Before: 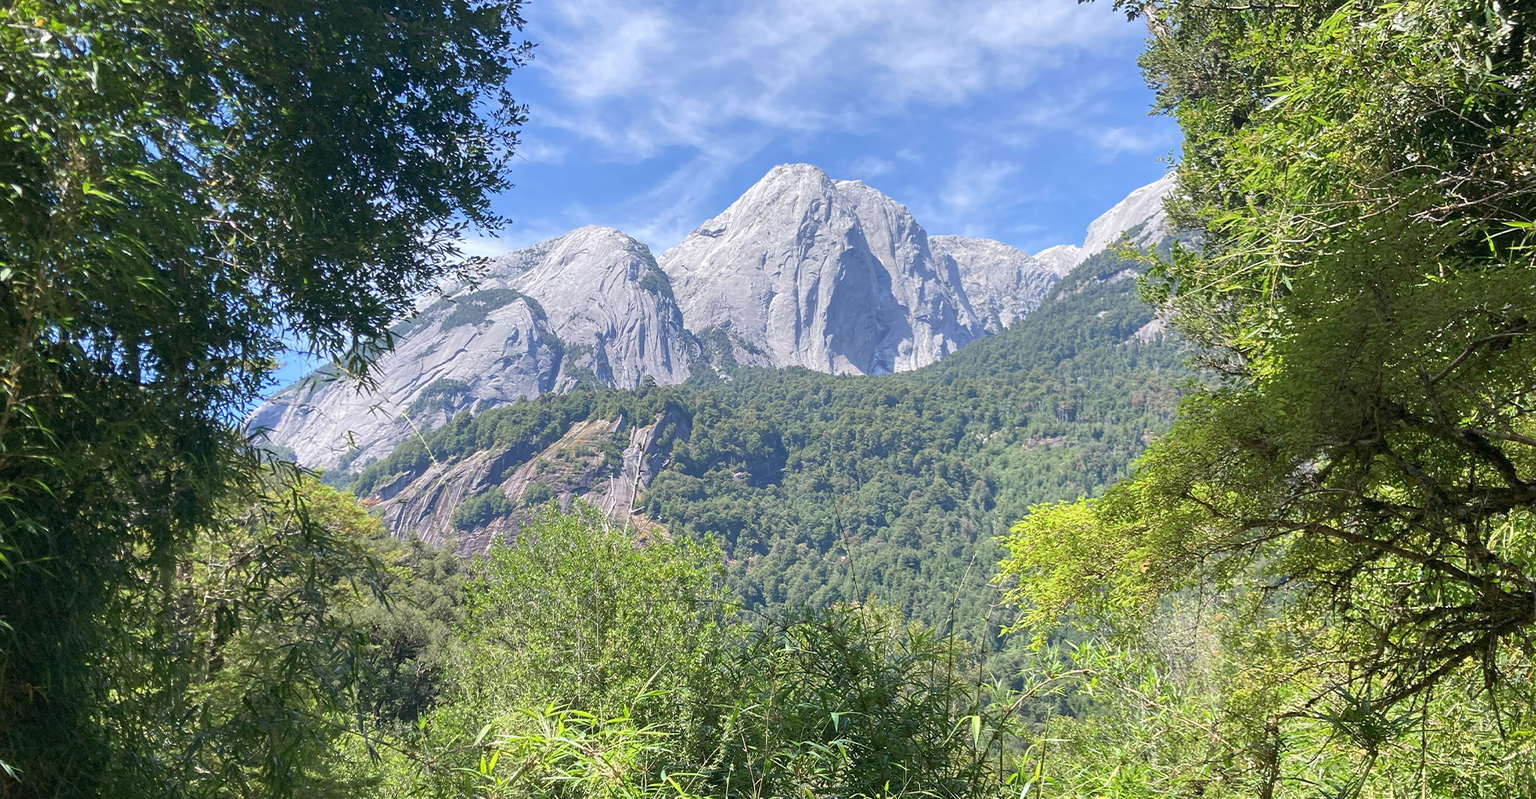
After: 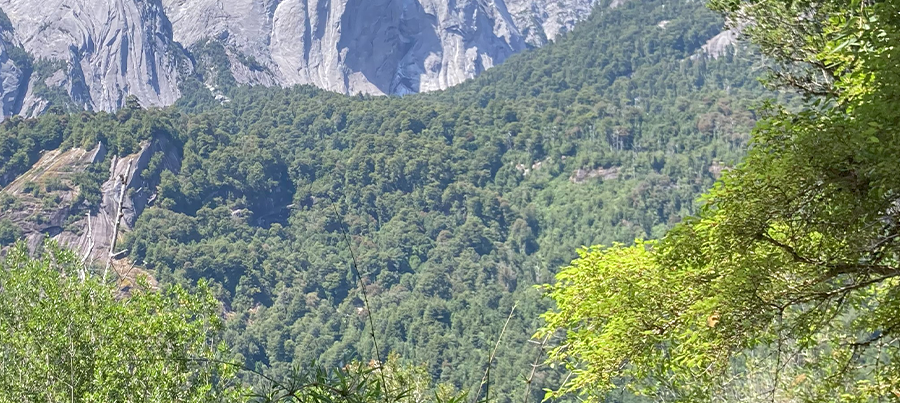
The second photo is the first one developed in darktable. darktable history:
crop: left 34.895%, top 36.782%, right 15.056%, bottom 20.057%
local contrast: highlights 103%, shadows 98%, detail 120%, midtone range 0.2
